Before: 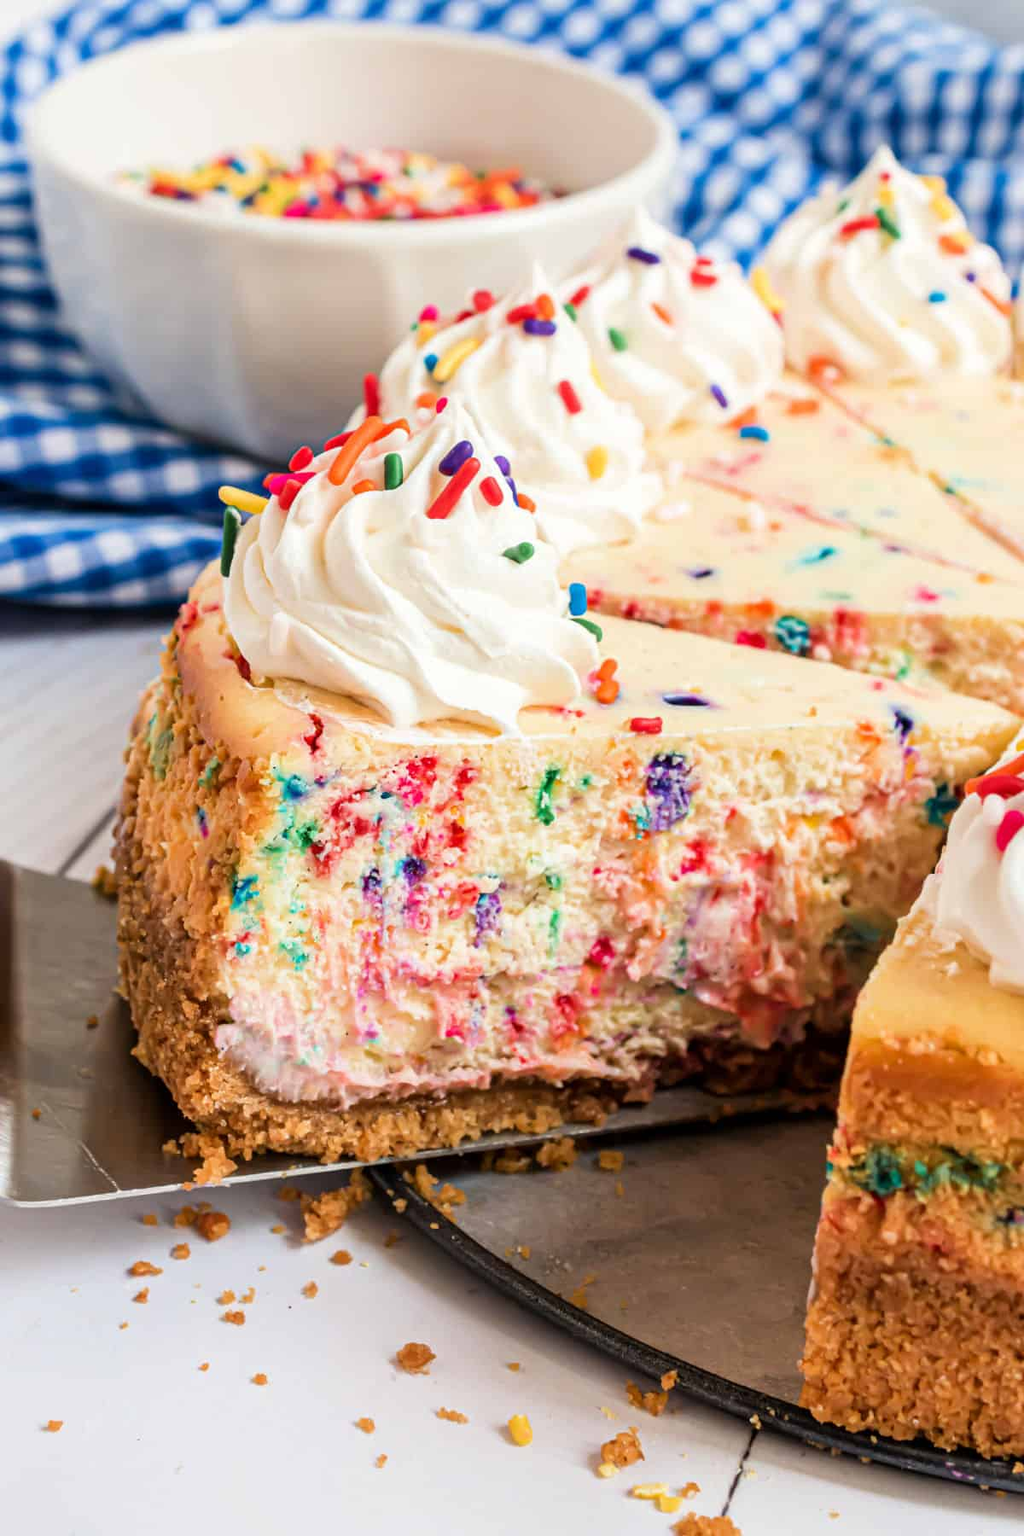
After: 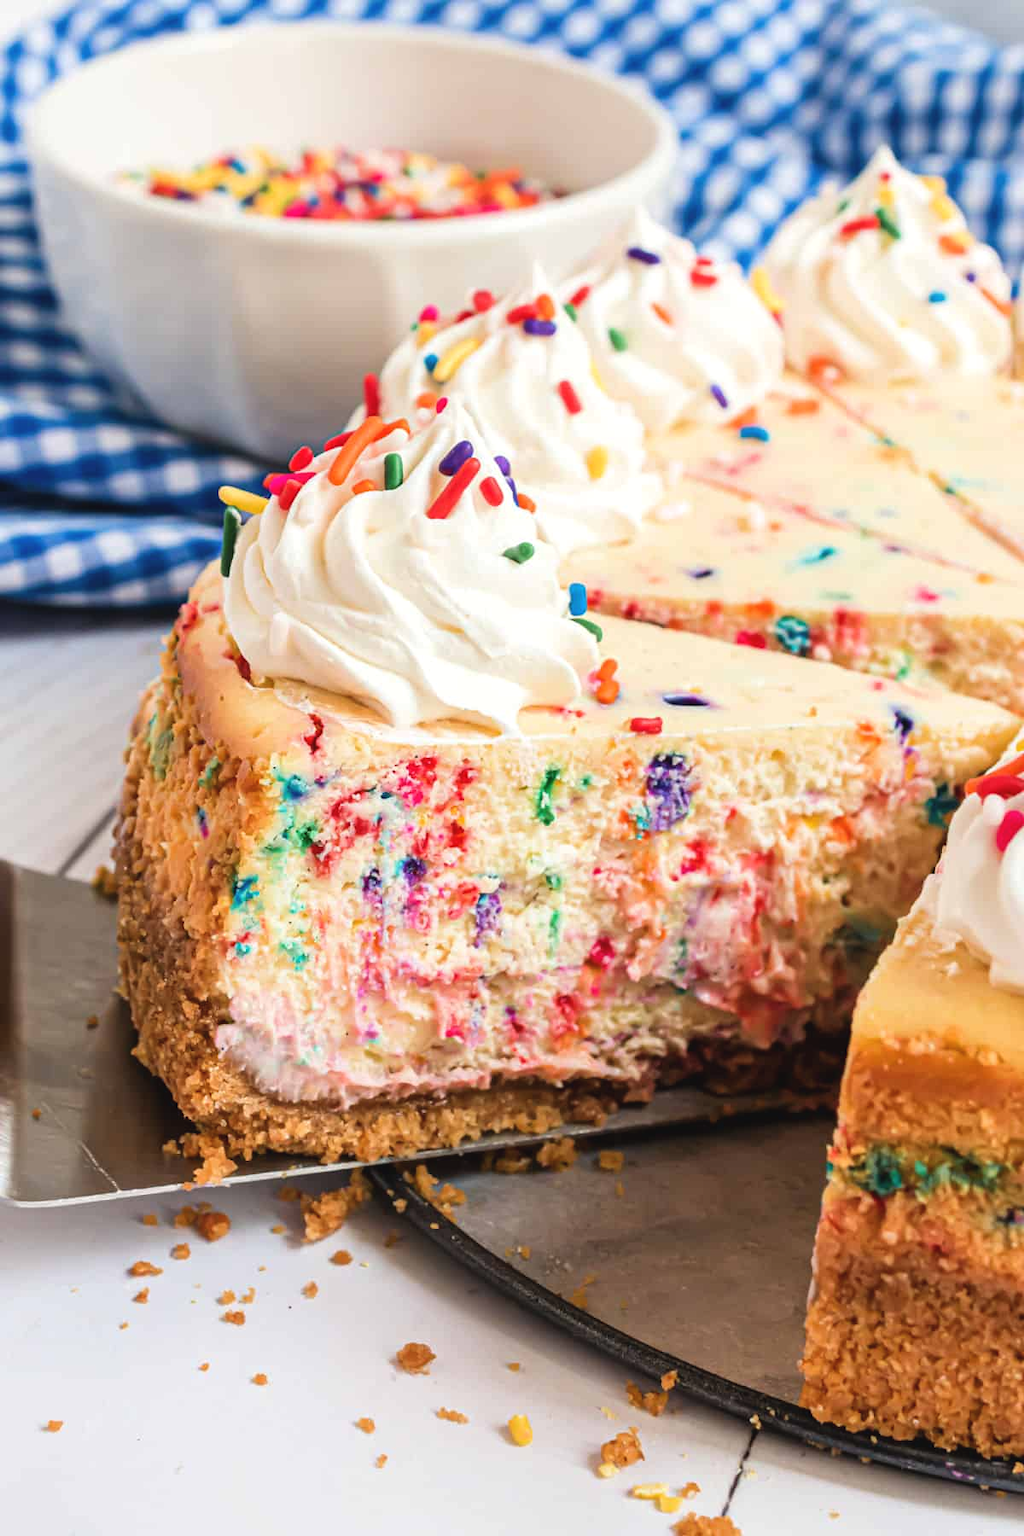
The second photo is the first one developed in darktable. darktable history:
exposure: black level correction -0.004, exposure 0.057 EV, compensate exposure bias true, compensate highlight preservation false
